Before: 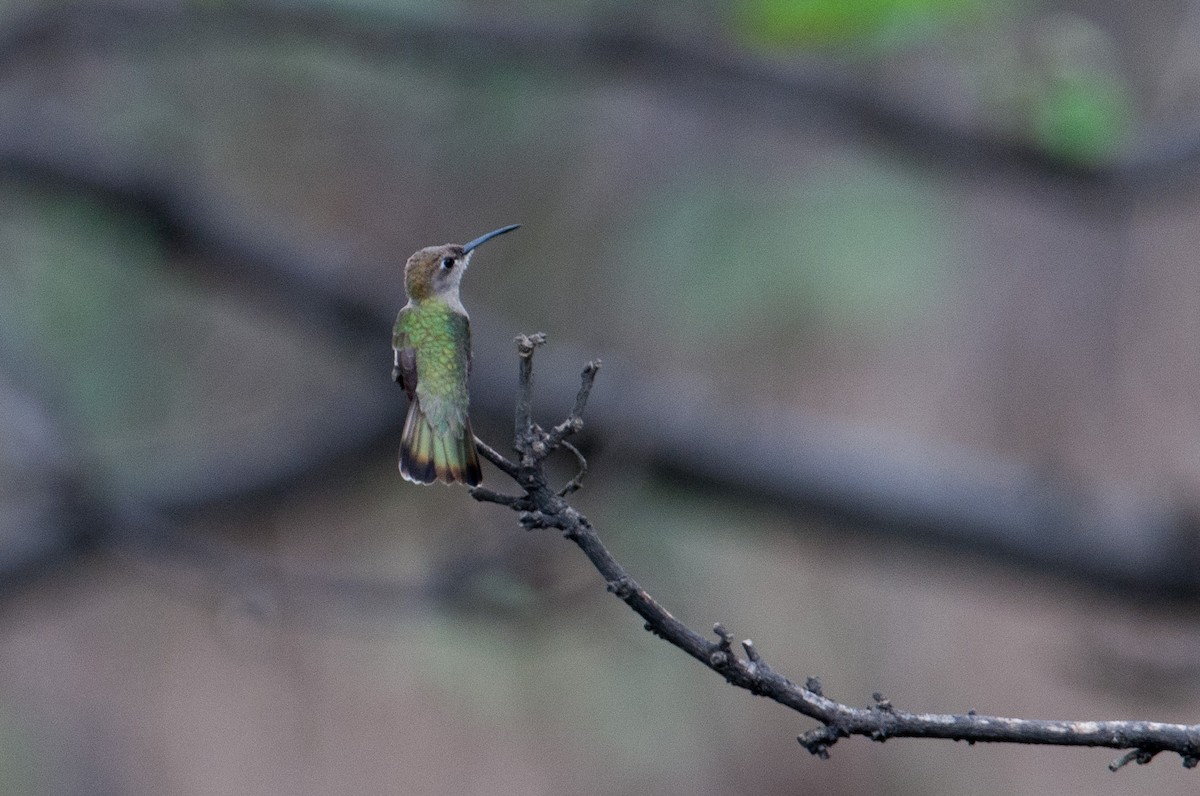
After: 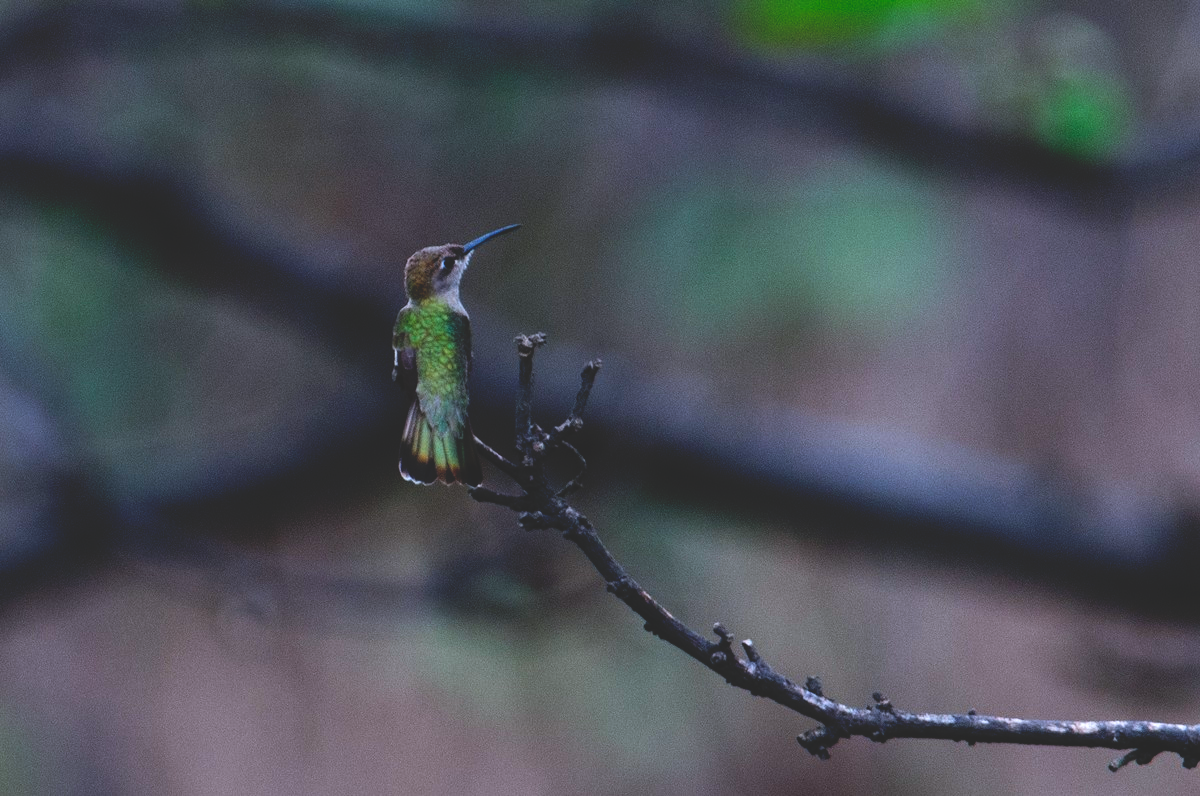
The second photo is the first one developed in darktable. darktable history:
base curve: curves: ch0 [(0, 0.02) (0.083, 0.036) (1, 1)], preserve colors none
color balance rgb: power › hue 62.4°, highlights gain › luminance 16.681%, highlights gain › chroma 2.907%, highlights gain › hue 262.72°, perceptual saturation grading › global saturation 31.026%, perceptual brilliance grading › global brilliance 2.733%
